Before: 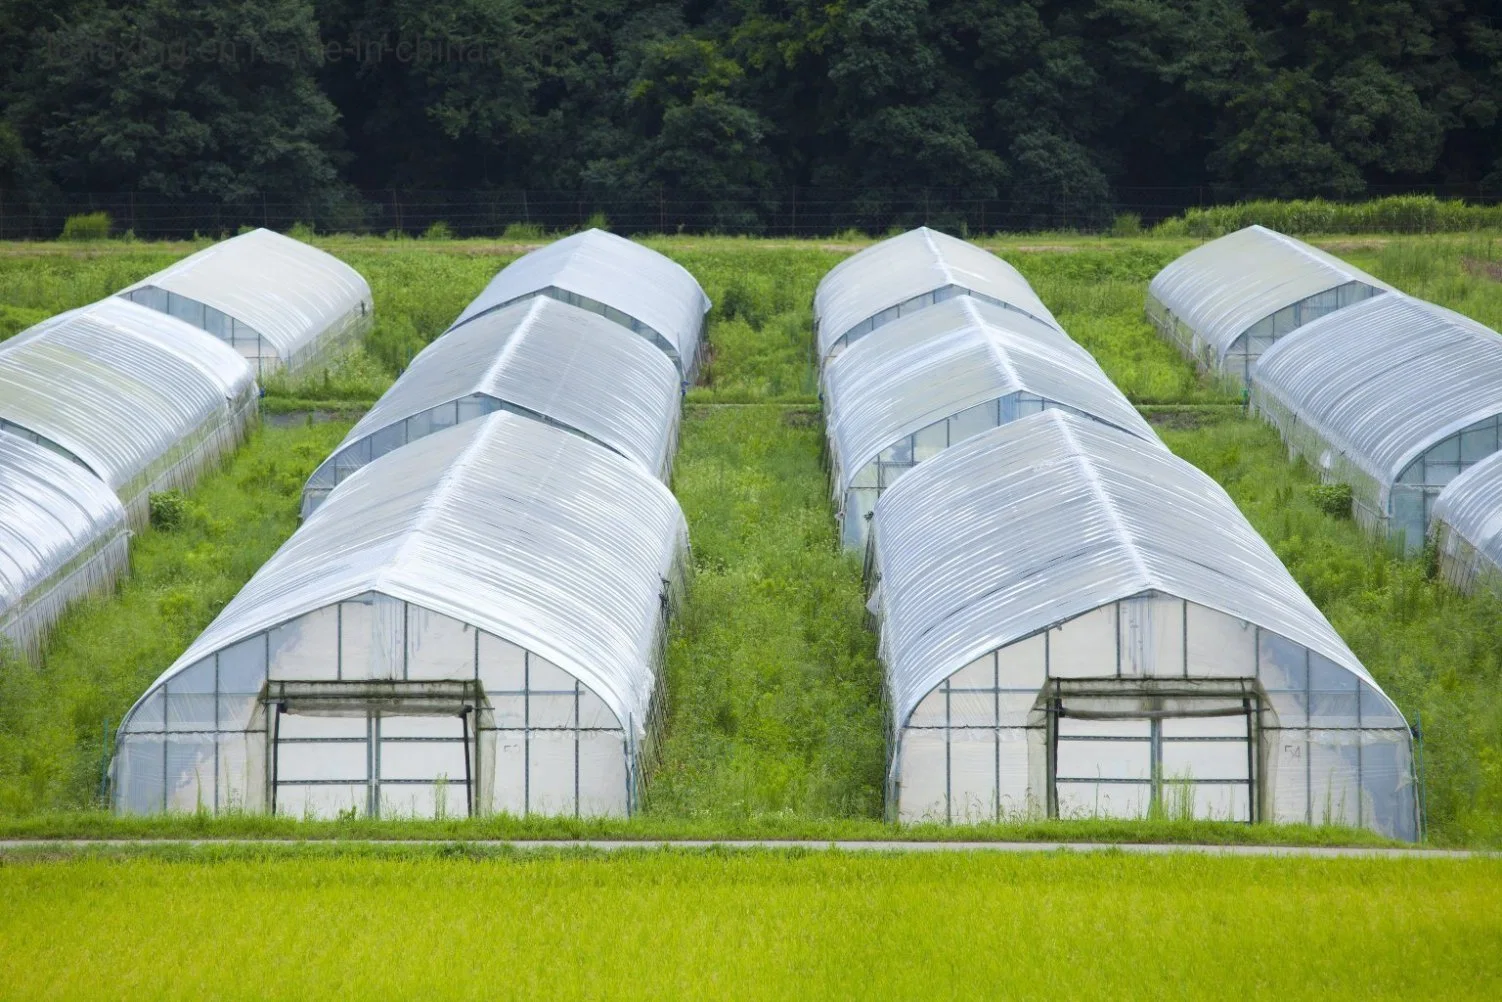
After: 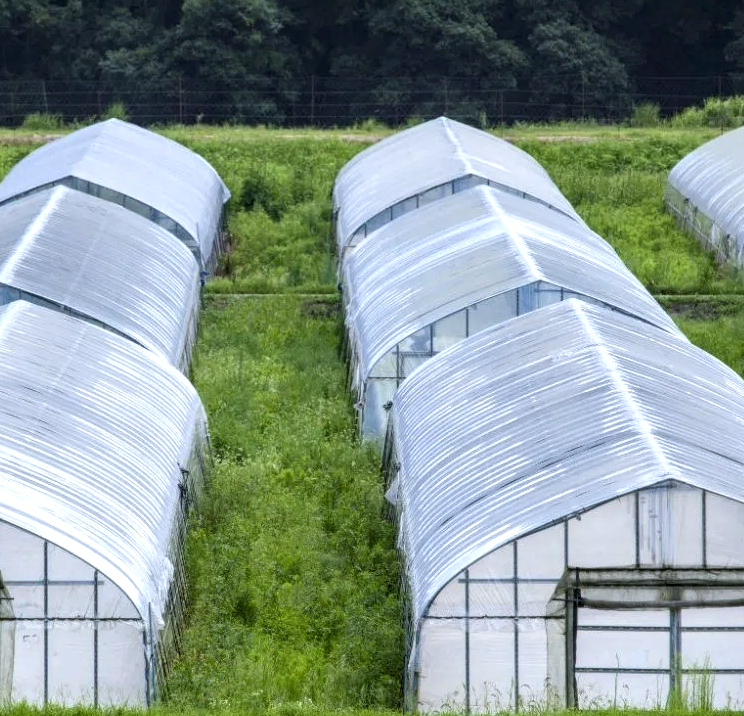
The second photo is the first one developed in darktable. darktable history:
crop: left 32.035%, top 11.005%, right 18.376%, bottom 17.461%
color calibration: illuminant as shot in camera, x 0.358, y 0.373, temperature 4628.91 K
local contrast: detail 155%
